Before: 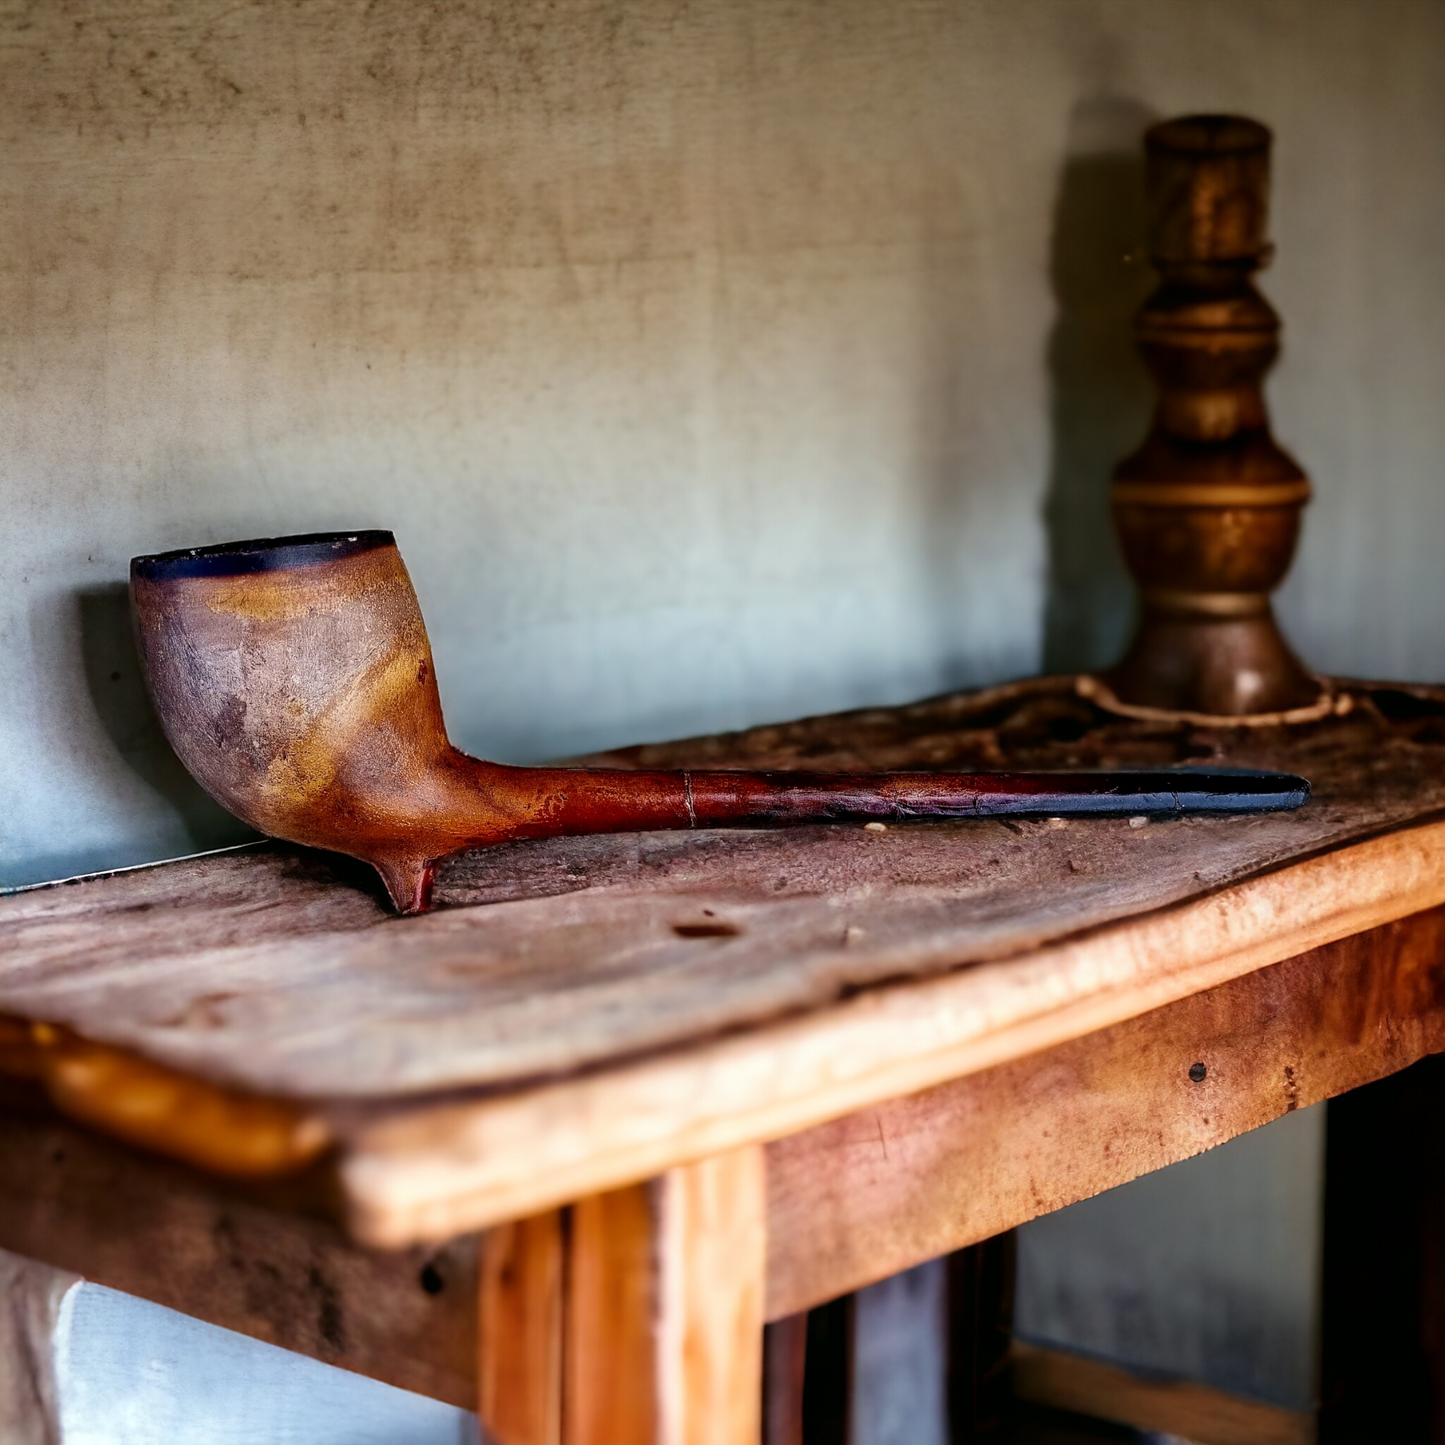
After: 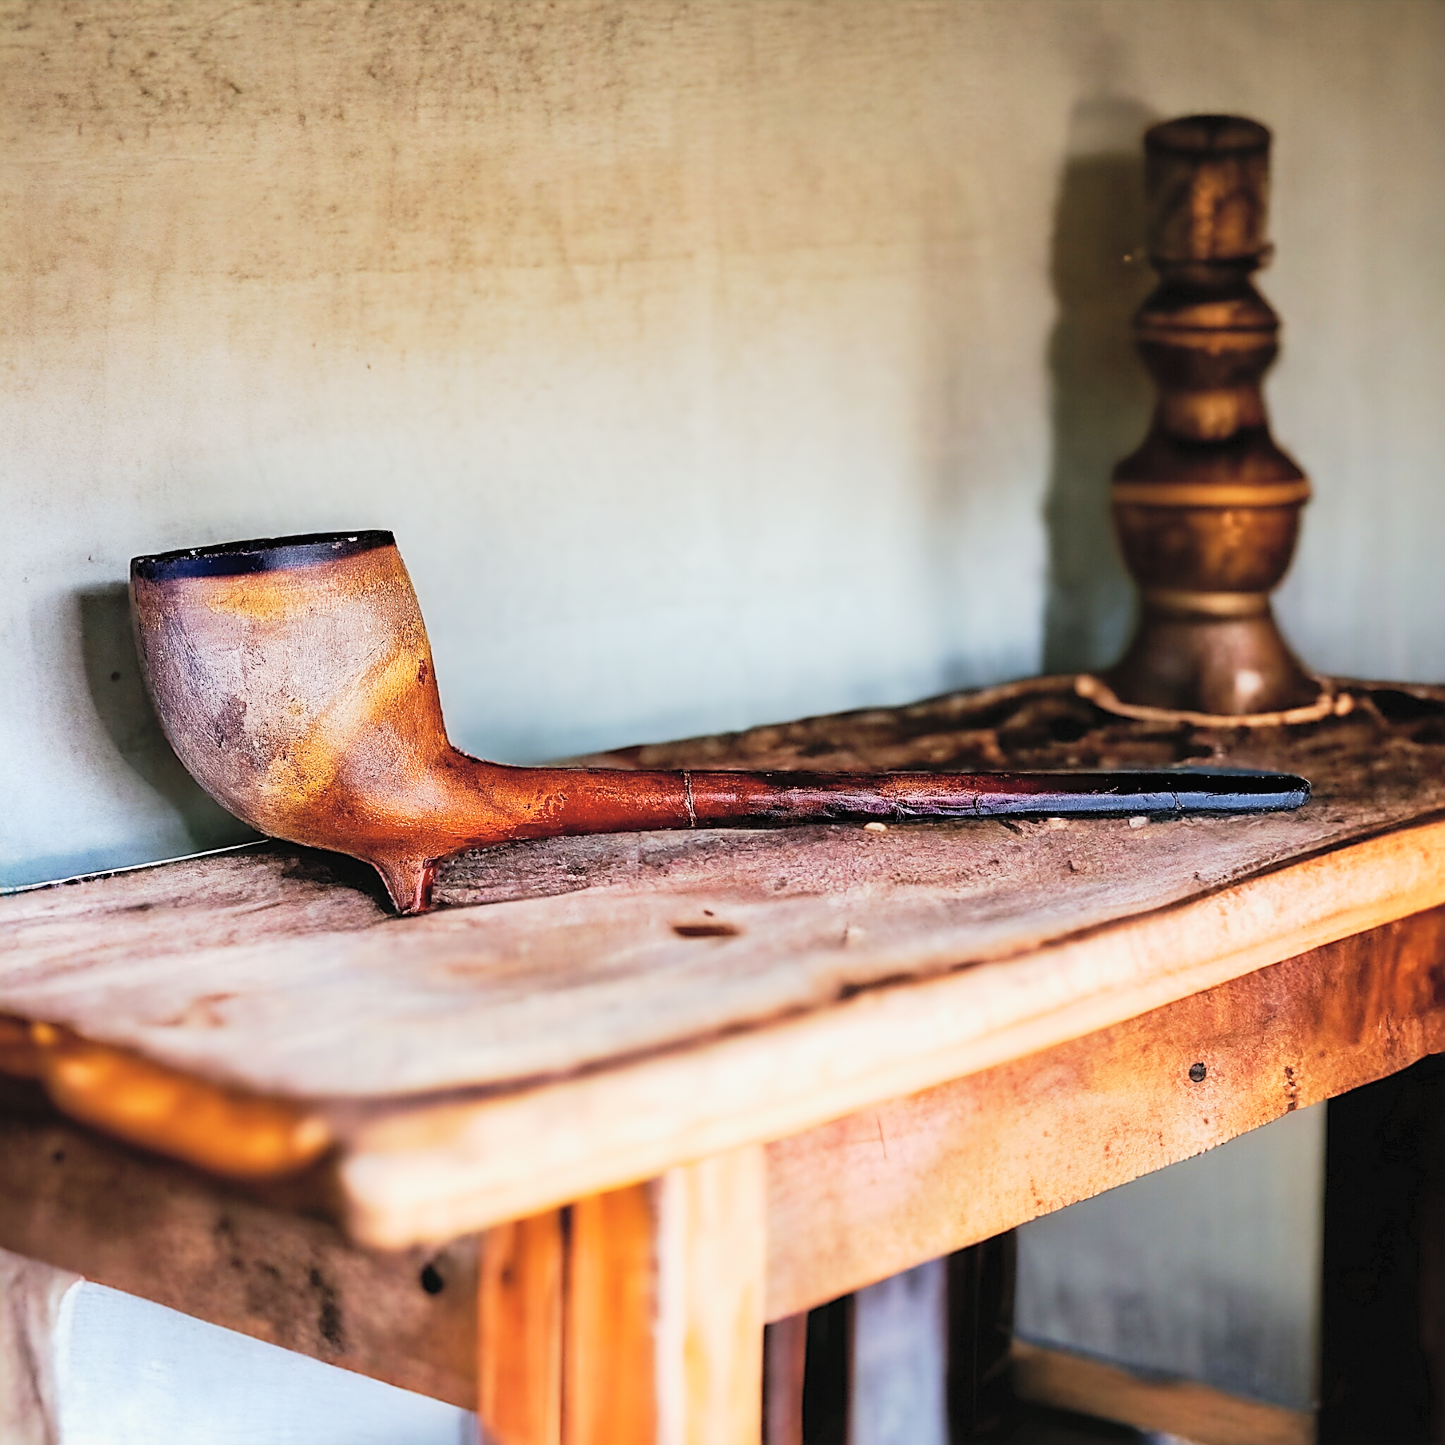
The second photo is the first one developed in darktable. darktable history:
tone curve: curves: ch0 [(0, 0.013) (0.104, 0.103) (0.258, 0.267) (0.448, 0.487) (0.709, 0.794) (0.895, 0.915) (0.994, 0.971)]; ch1 [(0, 0) (0.335, 0.298) (0.446, 0.413) (0.488, 0.484) (0.515, 0.508) (0.584, 0.623) (0.635, 0.661) (1, 1)]; ch2 [(0, 0) (0.314, 0.306) (0.436, 0.447) (0.502, 0.503) (0.538, 0.541) (0.568, 0.603) (0.641, 0.635) (0.717, 0.701) (1, 1)], preserve colors none
sharpen: on, module defaults
contrast brightness saturation: brightness 0.27
